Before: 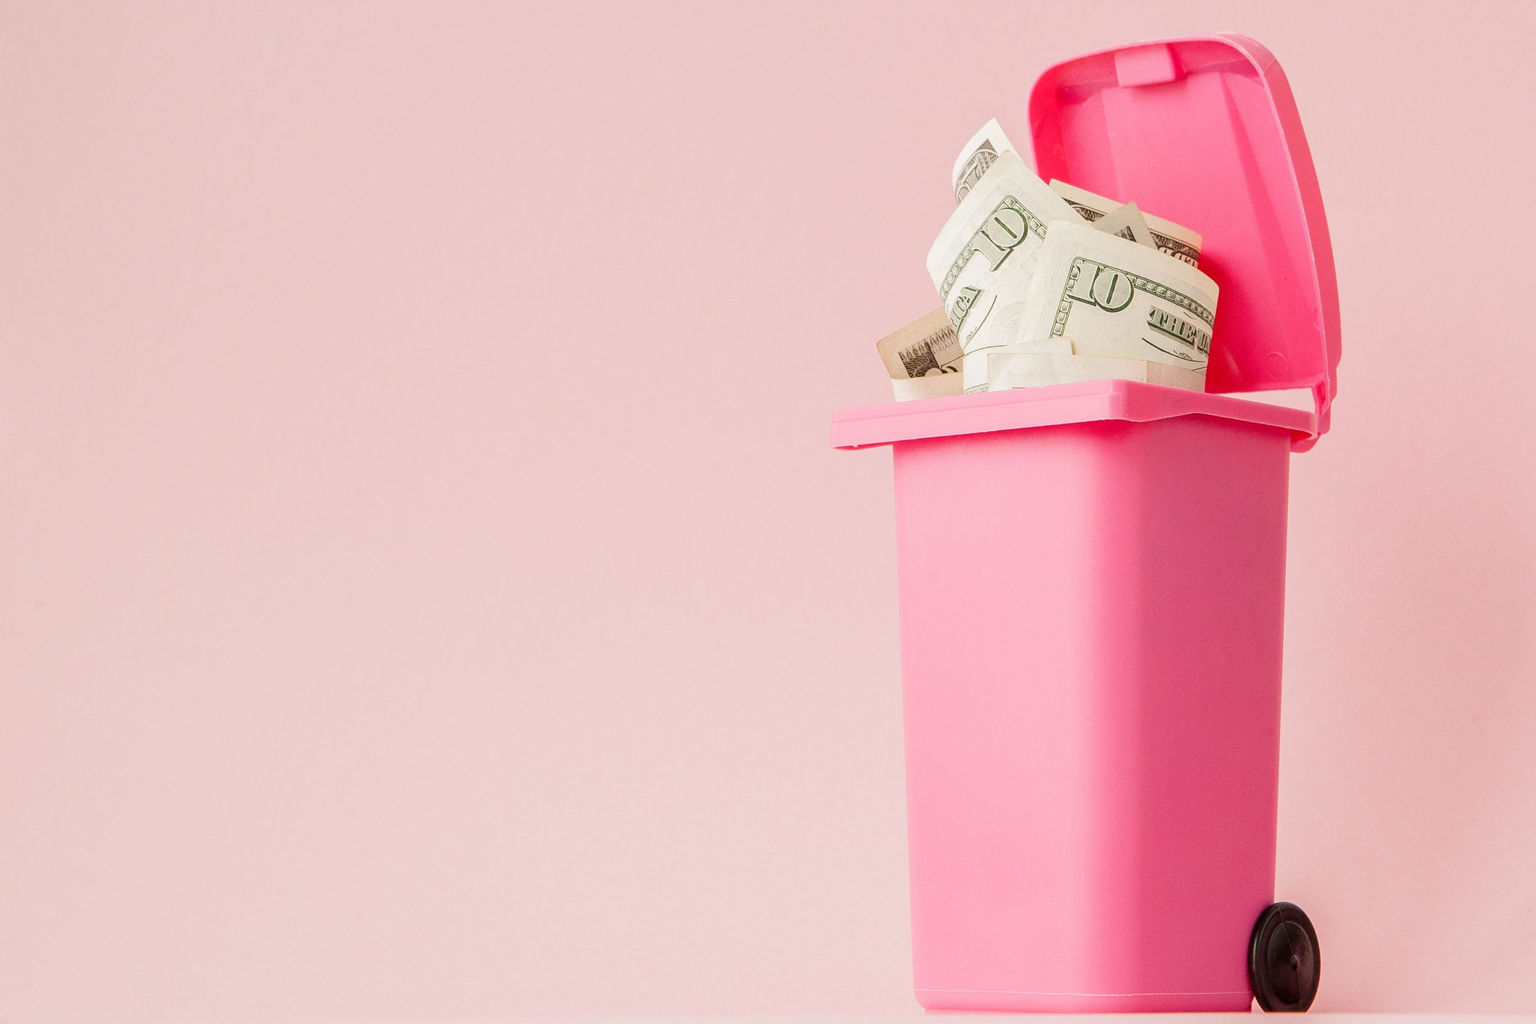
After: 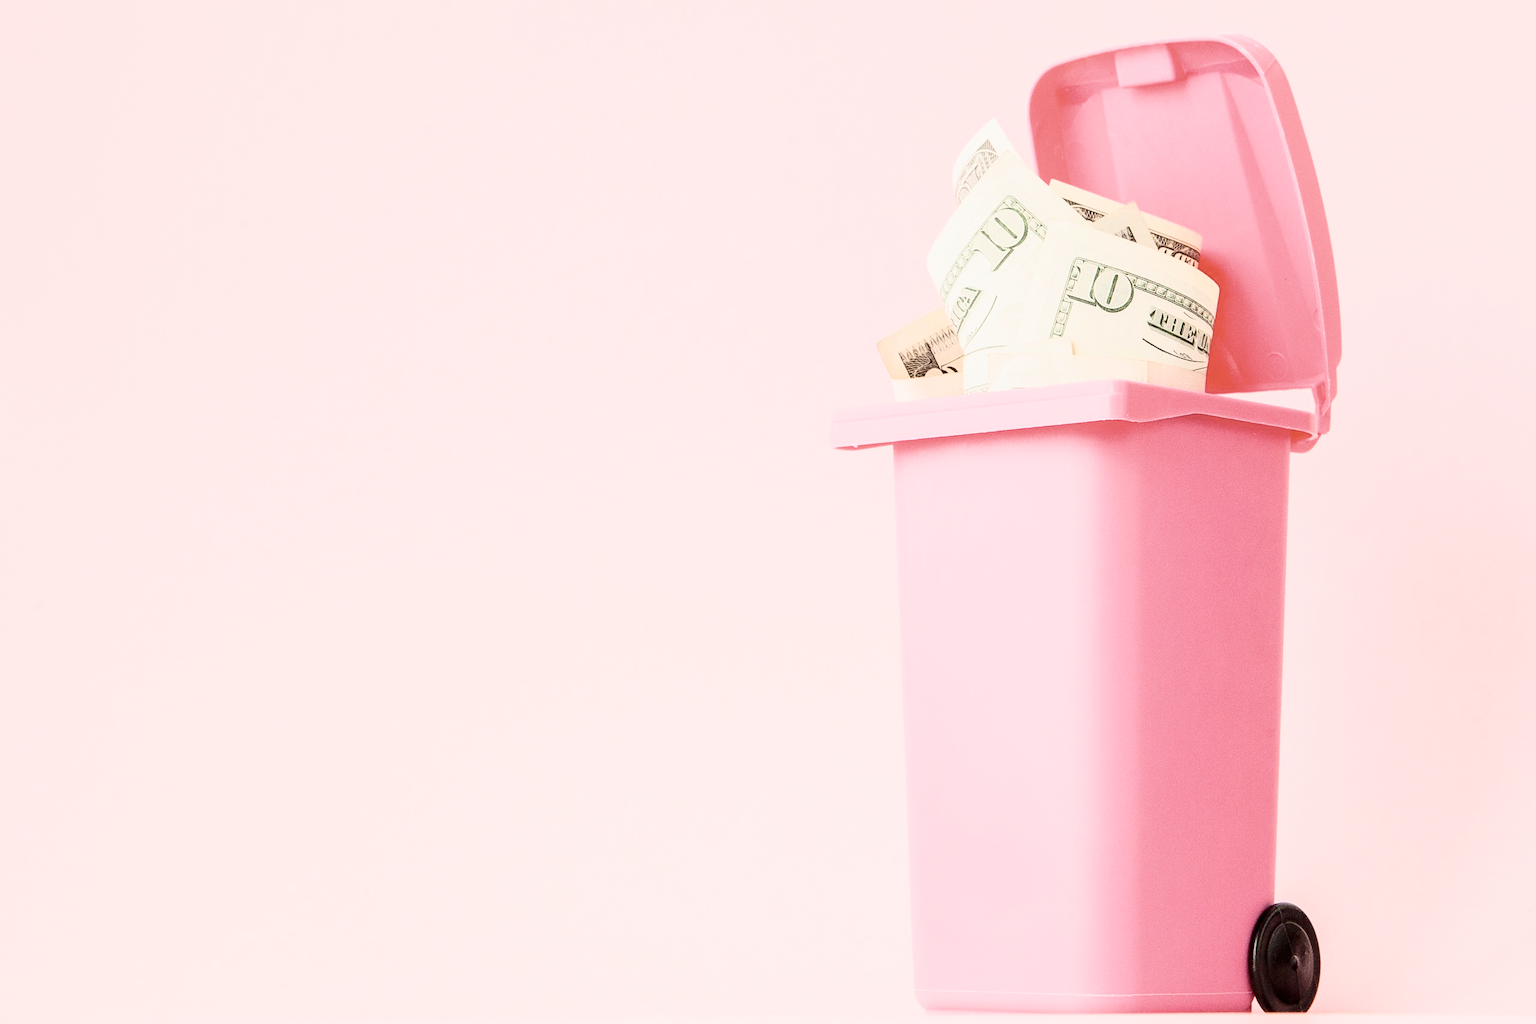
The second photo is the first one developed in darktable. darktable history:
exposure: black level correction 0, exposure 1.2 EV, compensate highlight preservation false
contrast brightness saturation: contrast 0.25, saturation -0.31
filmic rgb: black relative exposure -7.65 EV, white relative exposure 4.56 EV, hardness 3.61, color science v6 (2022)
